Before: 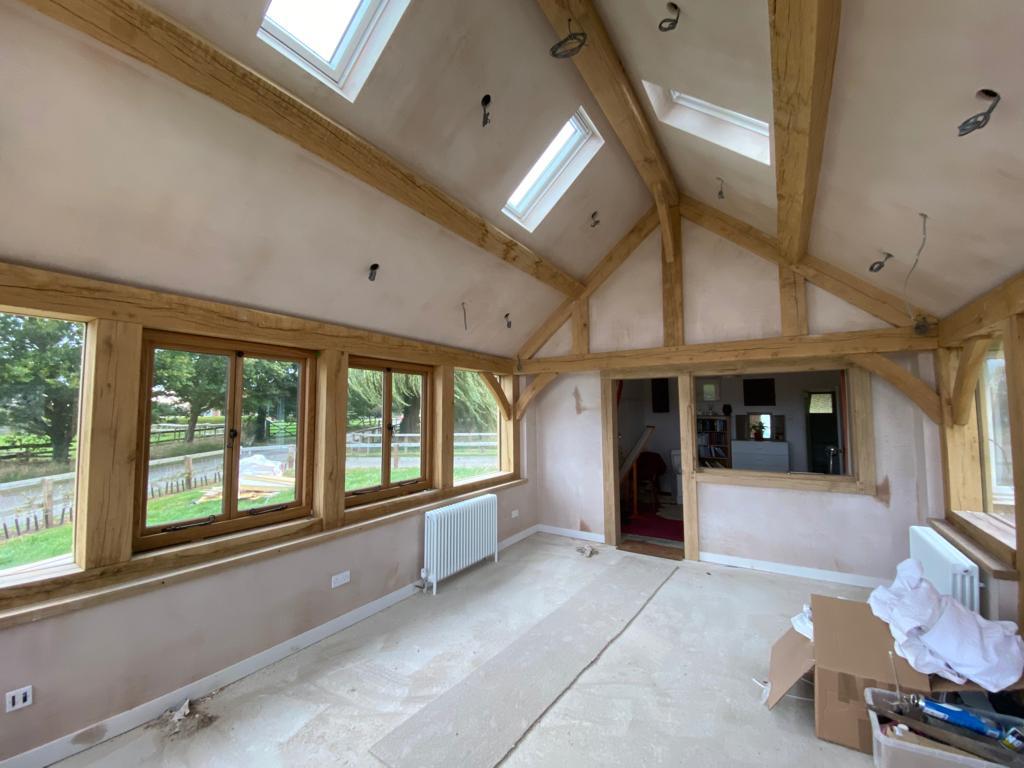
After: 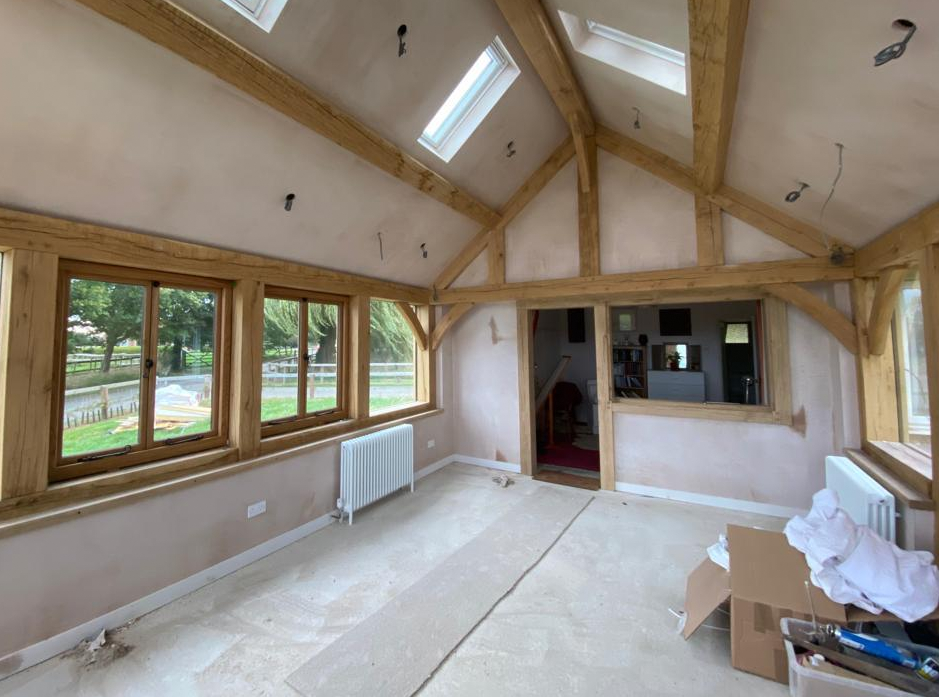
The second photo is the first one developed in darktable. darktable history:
crop and rotate: left 8.262%, top 9.226%
grain: coarseness 0.81 ISO, strength 1.34%, mid-tones bias 0%
